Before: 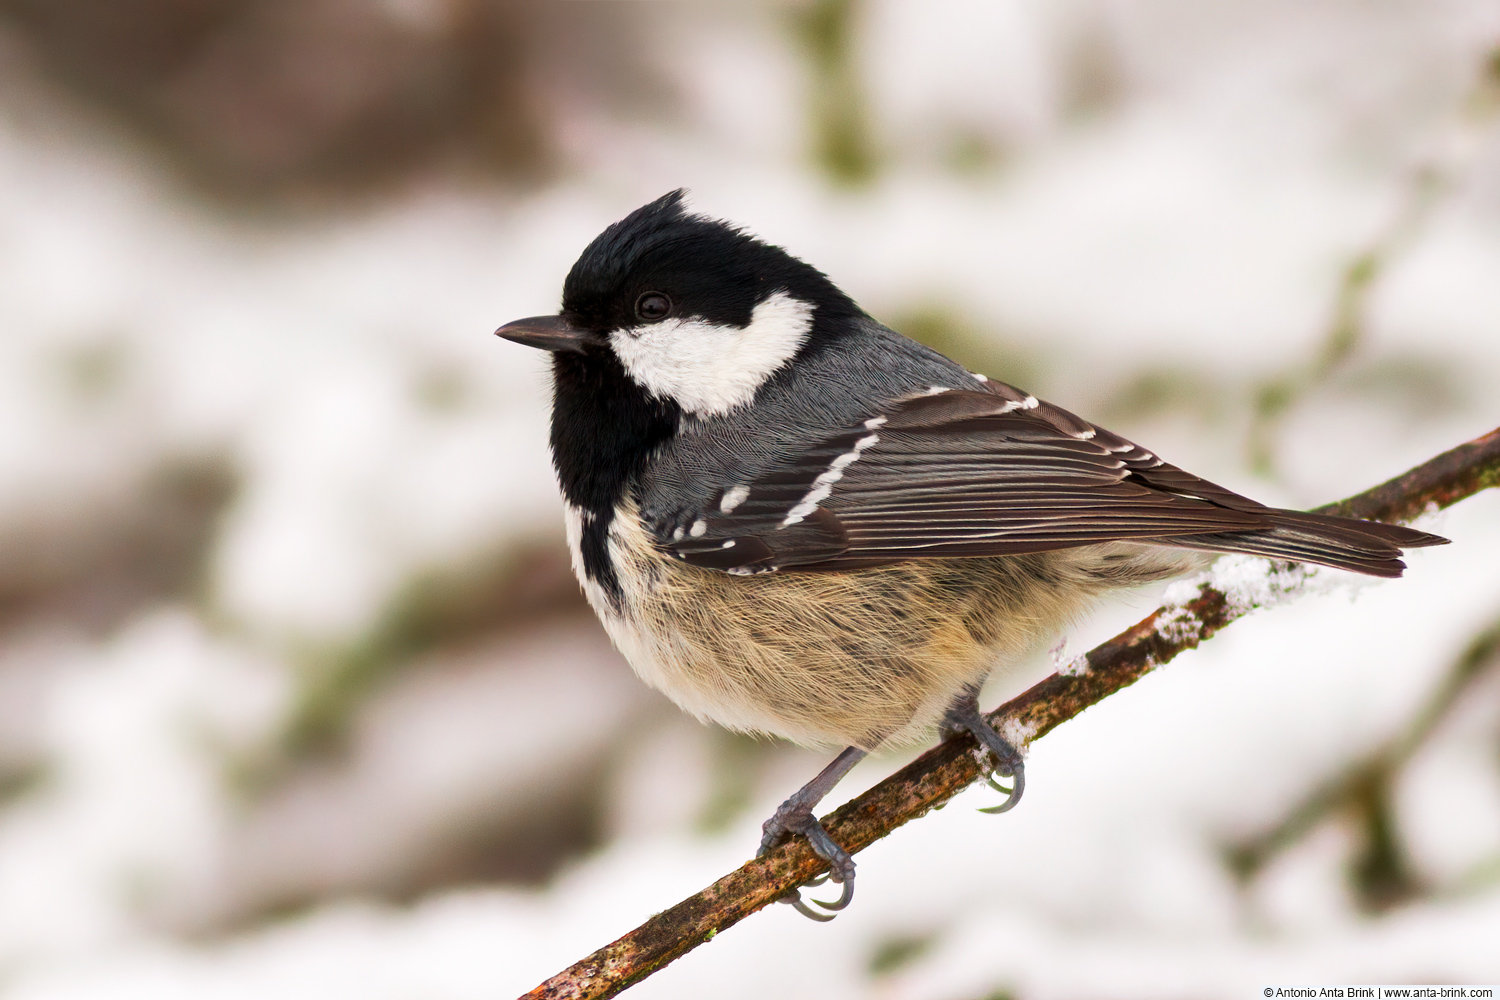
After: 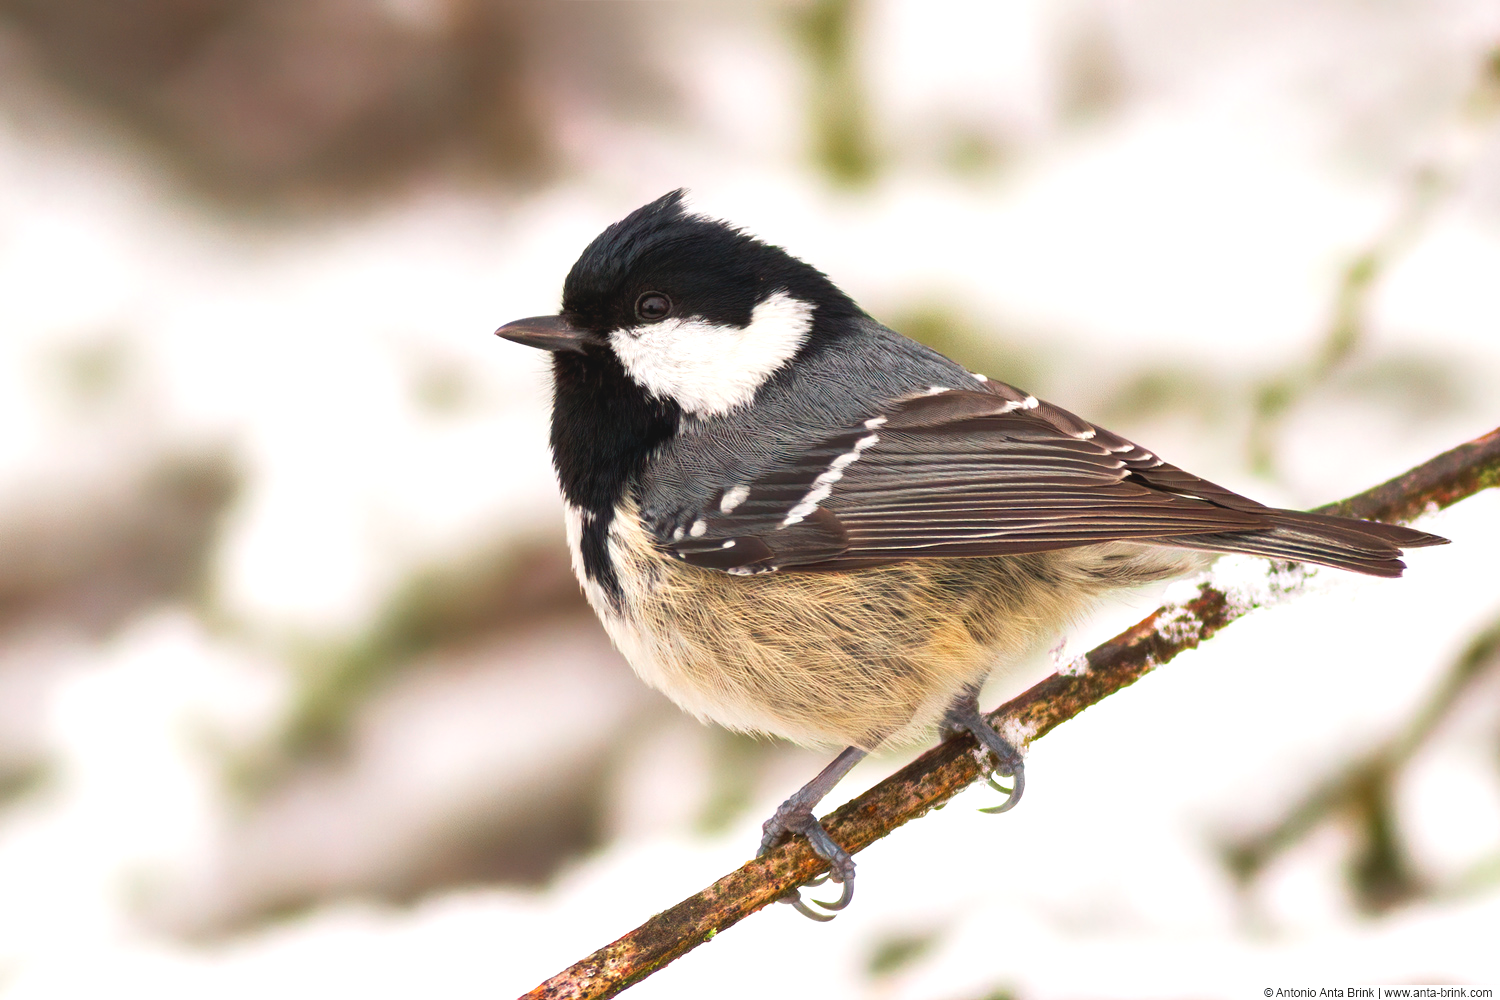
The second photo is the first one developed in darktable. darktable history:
white balance: emerald 1
exposure: exposure 0.6 EV, compensate highlight preservation false
contrast brightness saturation: contrast -0.11
